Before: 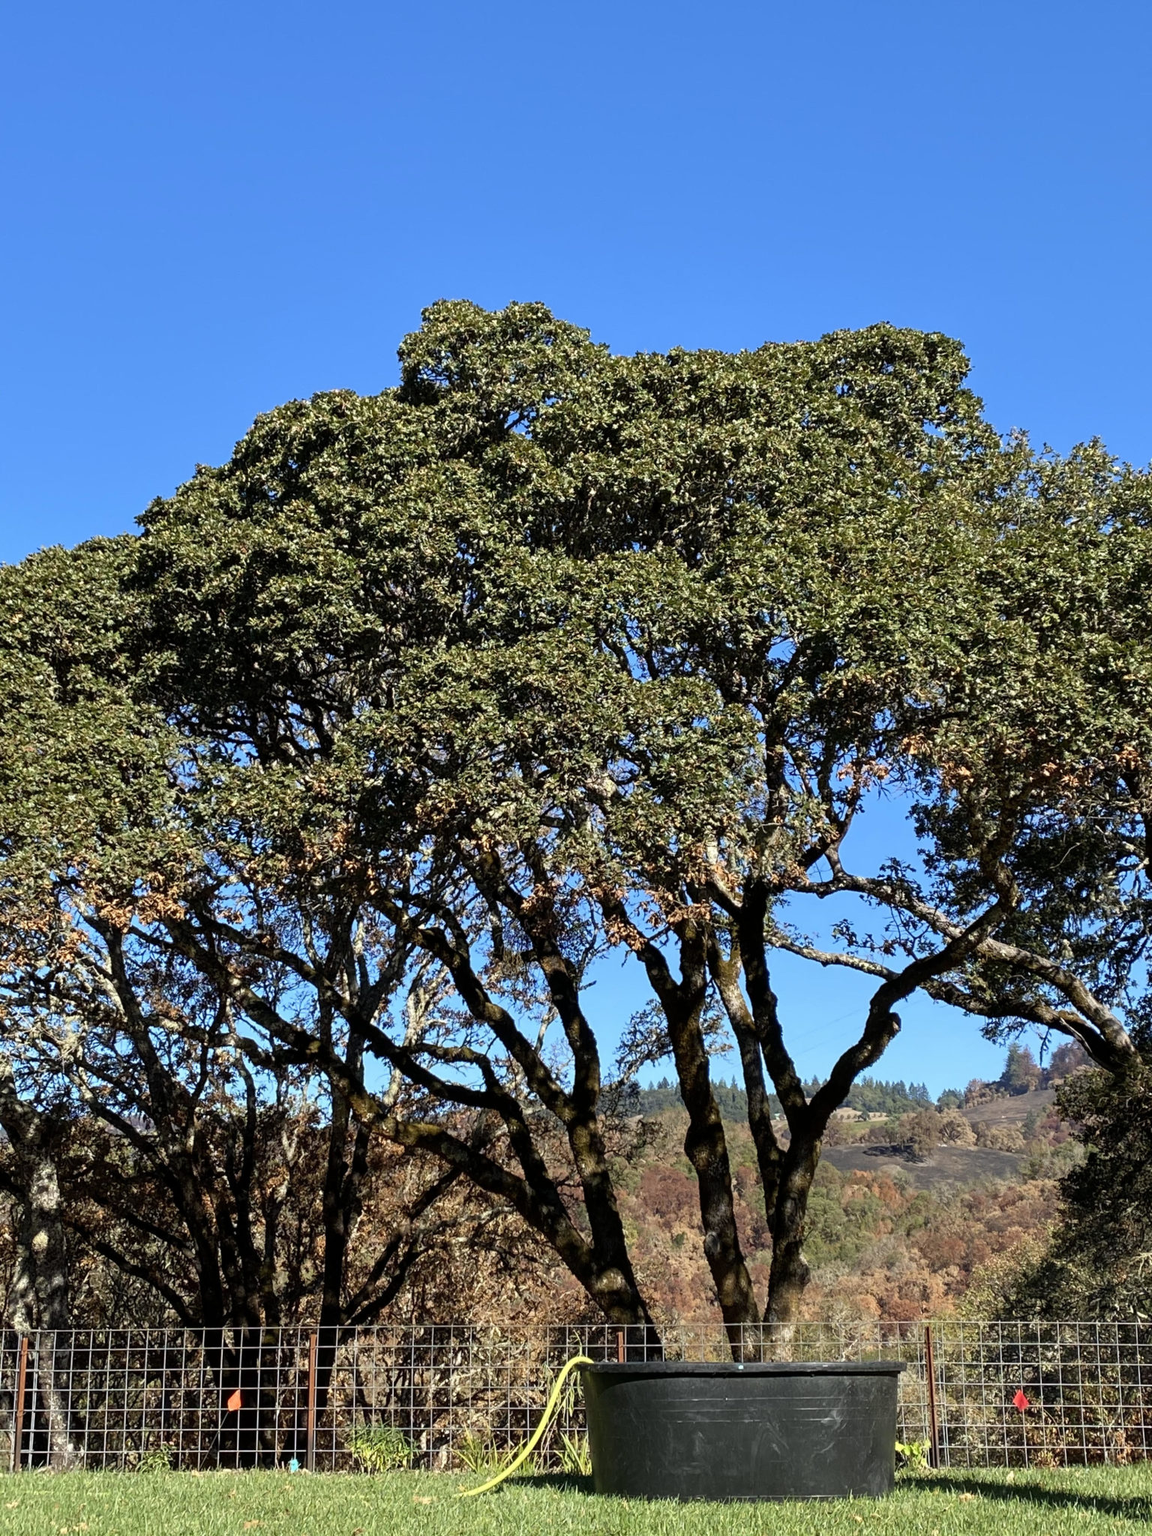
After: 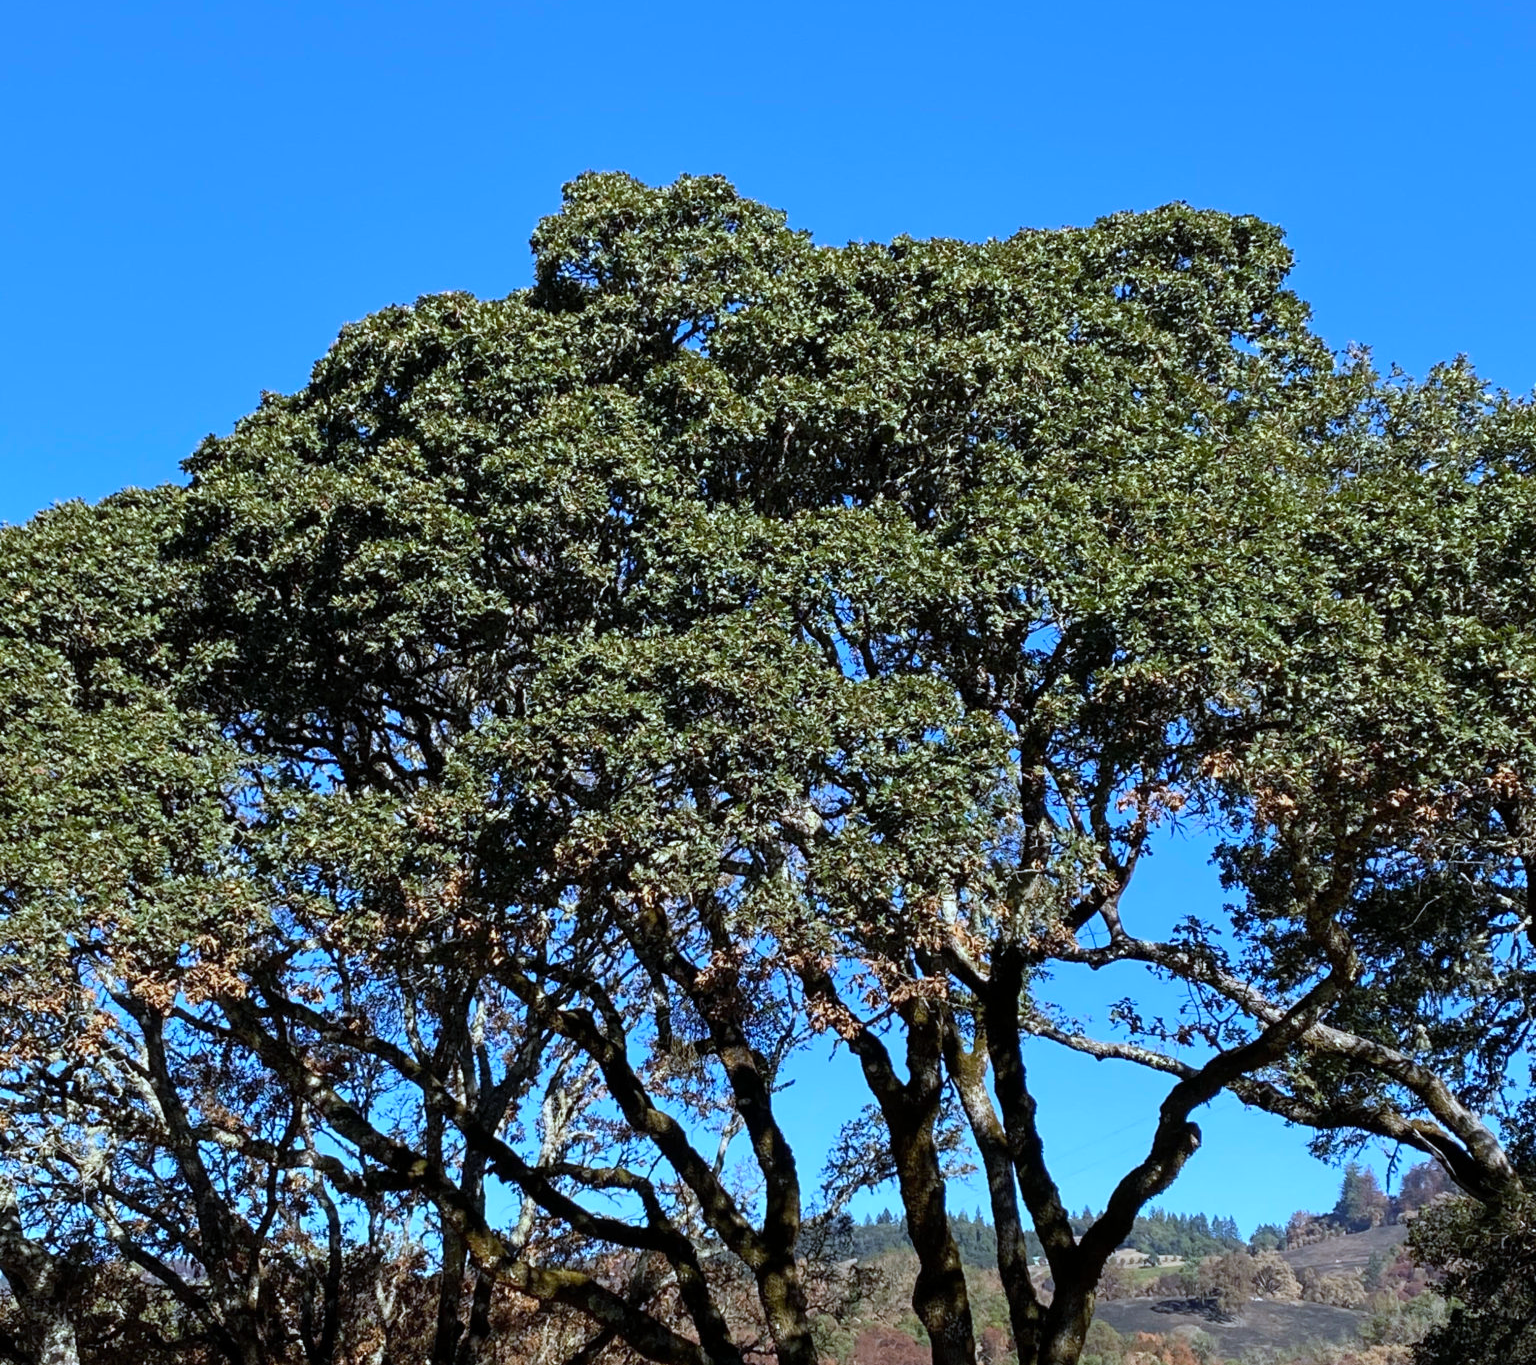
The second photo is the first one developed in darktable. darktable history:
crop: top 11.166%, bottom 22.168%
white balance: red 0.926, green 1.003, blue 1.133
